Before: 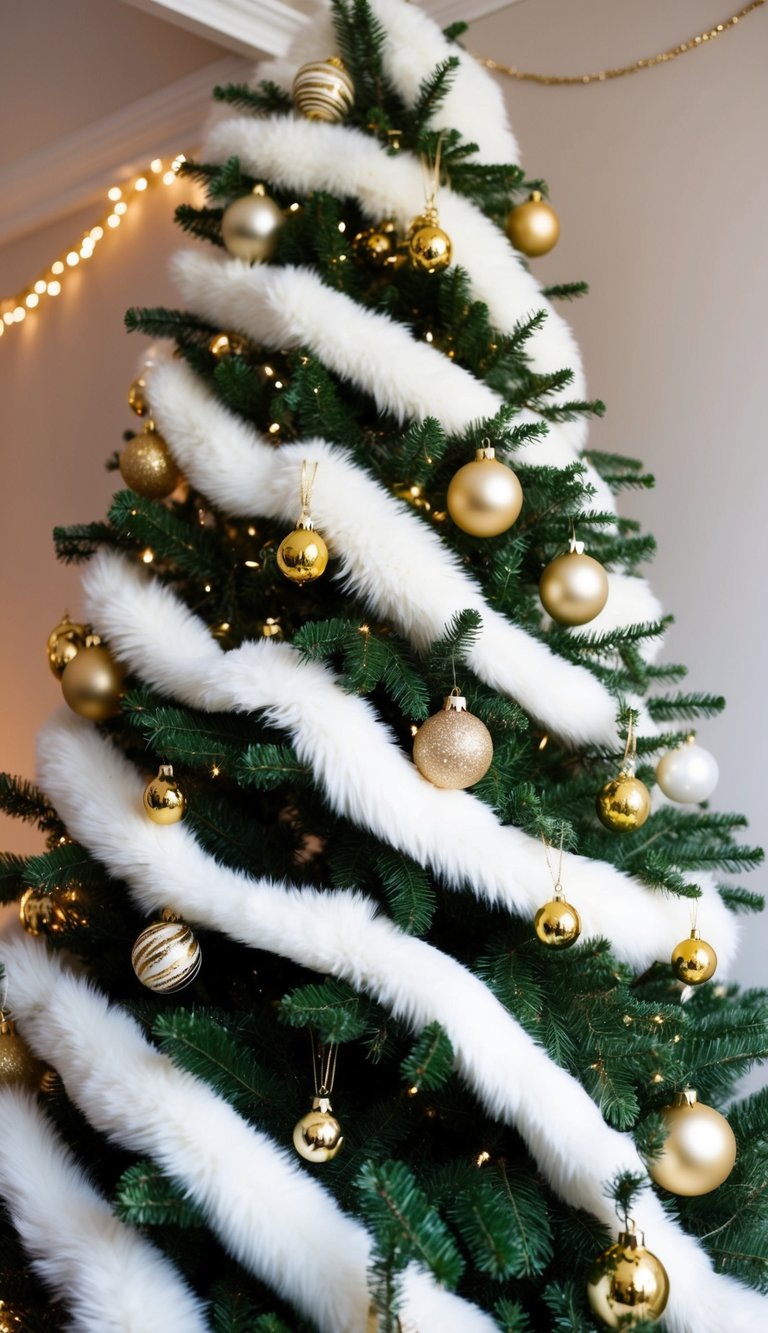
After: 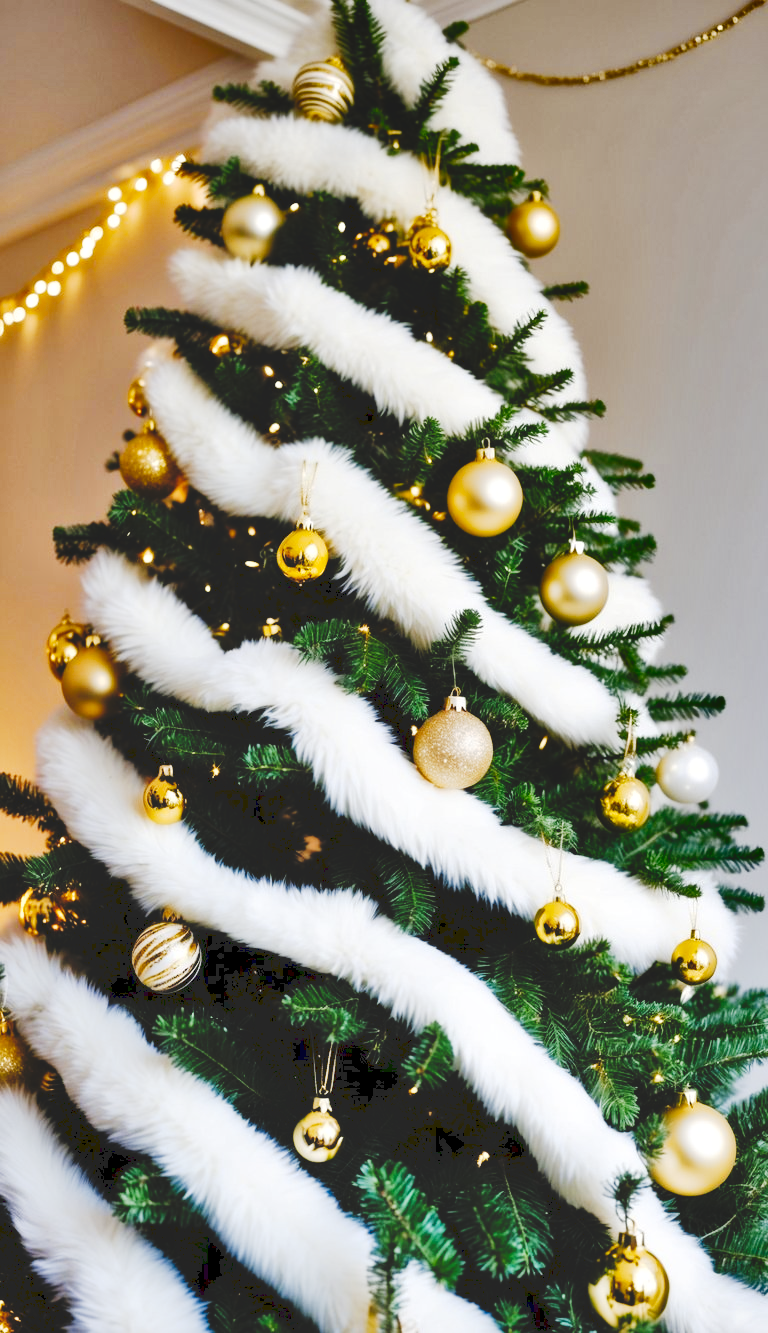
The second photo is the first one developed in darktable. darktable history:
tone equalizer: -7 EV 0.15 EV, -6 EV 0.6 EV, -5 EV 1.15 EV, -4 EV 1.33 EV, -3 EV 1.15 EV, -2 EV 0.6 EV, -1 EV 0.15 EV, mask exposure compensation -0.5 EV
color contrast: green-magenta contrast 0.8, blue-yellow contrast 1.1, unbound 0
shadows and highlights: radius 108.52, shadows 40.68, highlights -72.88, low approximation 0.01, soften with gaussian
tone curve: curves: ch0 [(0, 0) (0.003, 0.145) (0.011, 0.15) (0.025, 0.15) (0.044, 0.156) (0.069, 0.161) (0.1, 0.169) (0.136, 0.175) (0.177, 0.184) (0.224, 0.196) (0.277, 0.234) (0.335, 0.291) (0.399, 0.391) (0.468, 0.505) (0.543, 0.633) (0.623, 0.742) (0.709, 0.826) (0.801, 0.882) (0.898, 0.93) (1, 1)], preserve colors none
